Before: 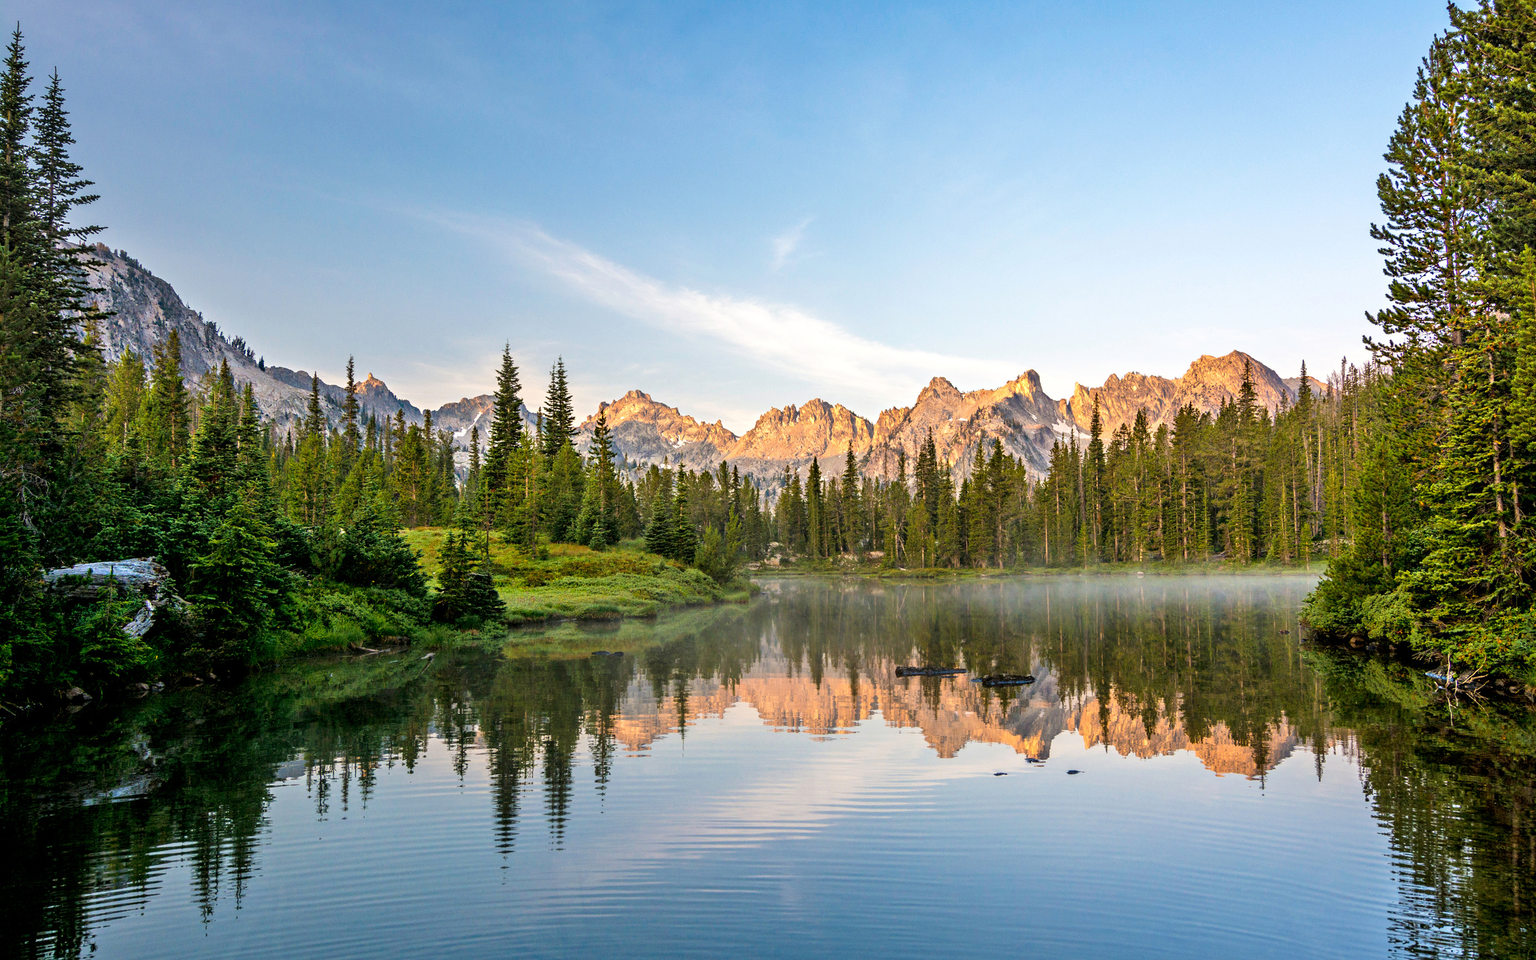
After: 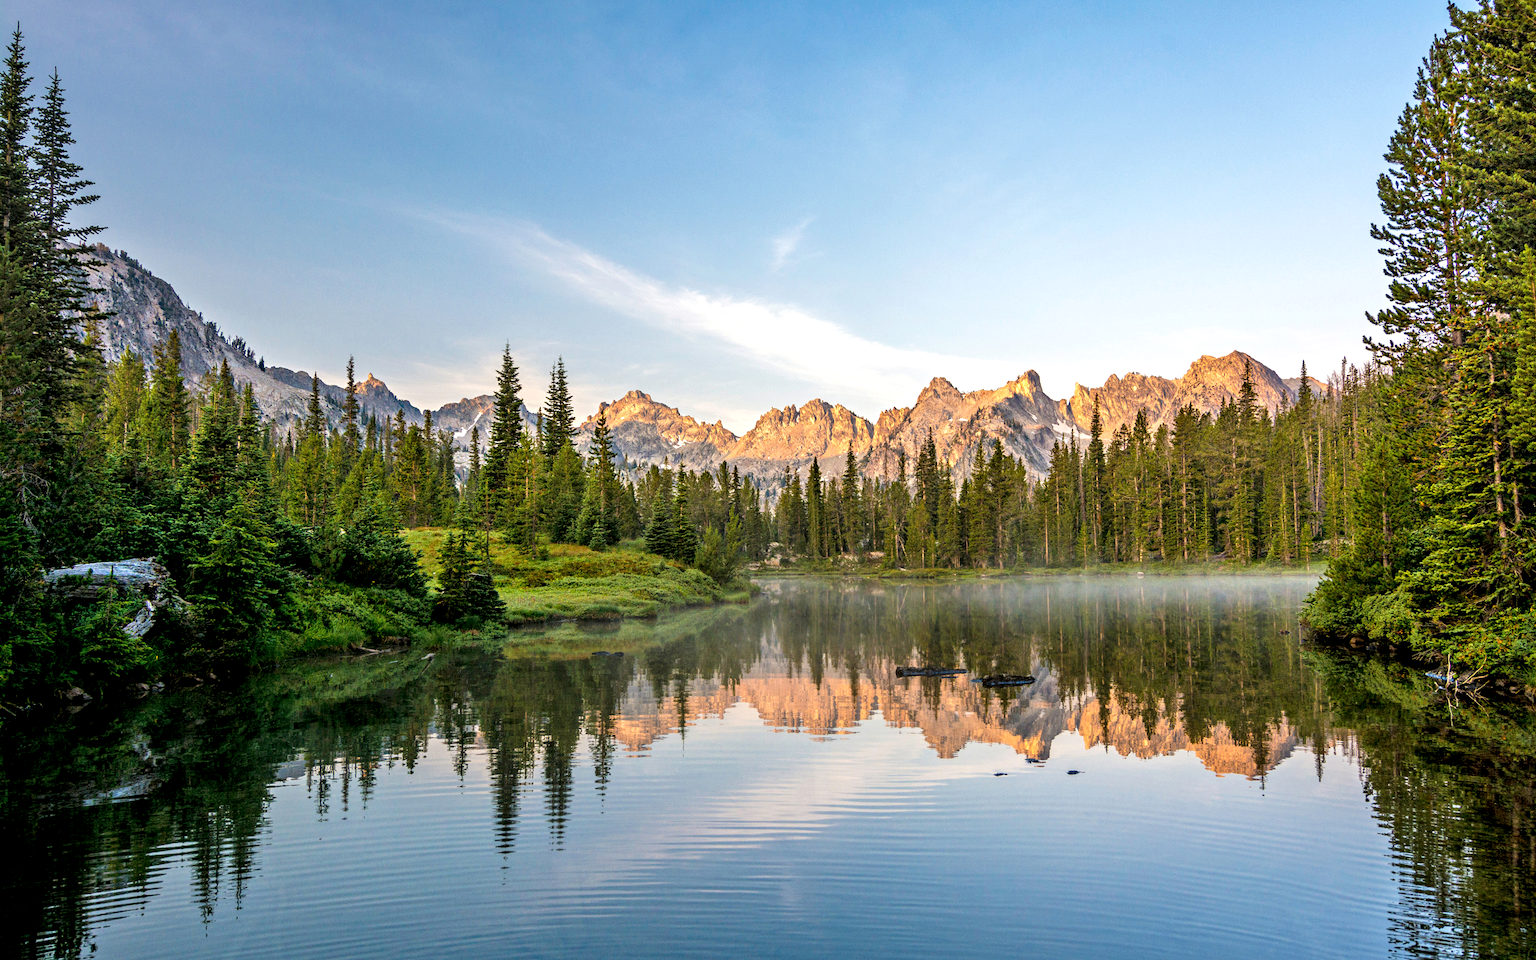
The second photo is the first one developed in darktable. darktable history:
local contrast: highlights 102%, shadows 98%, detail 131%, midtone range 0.2
